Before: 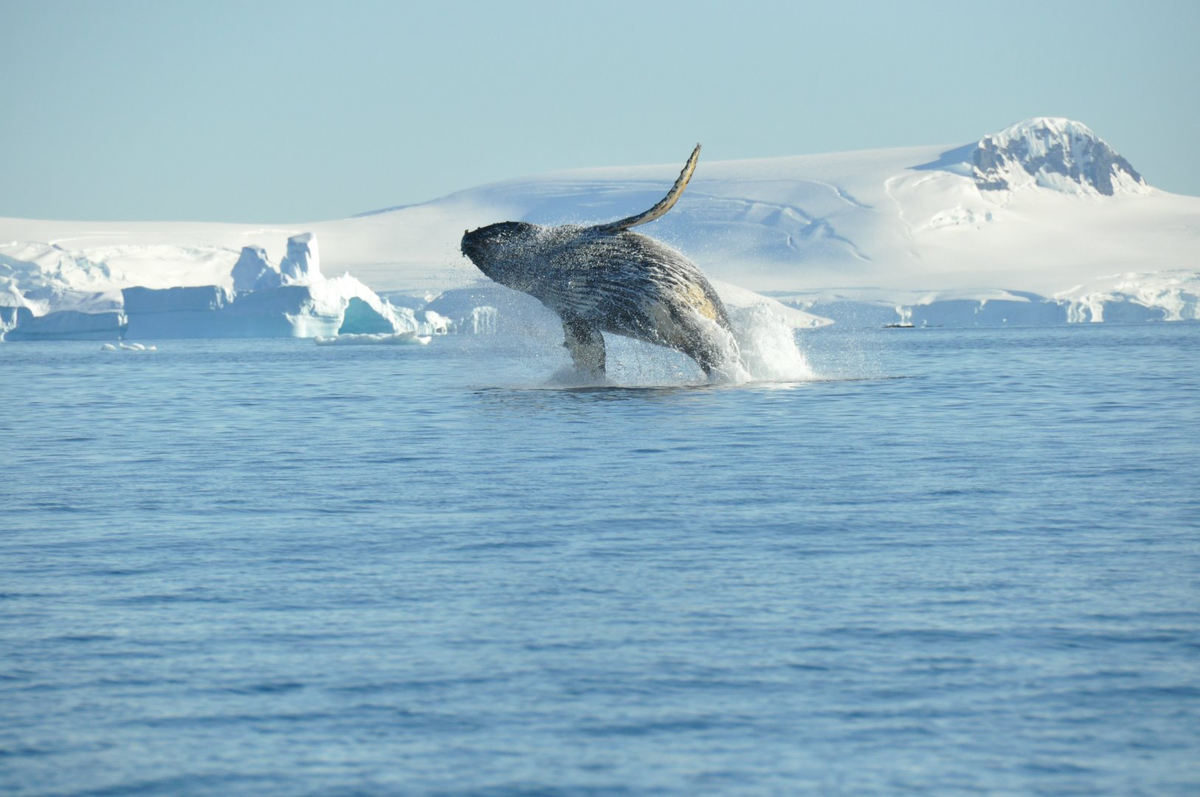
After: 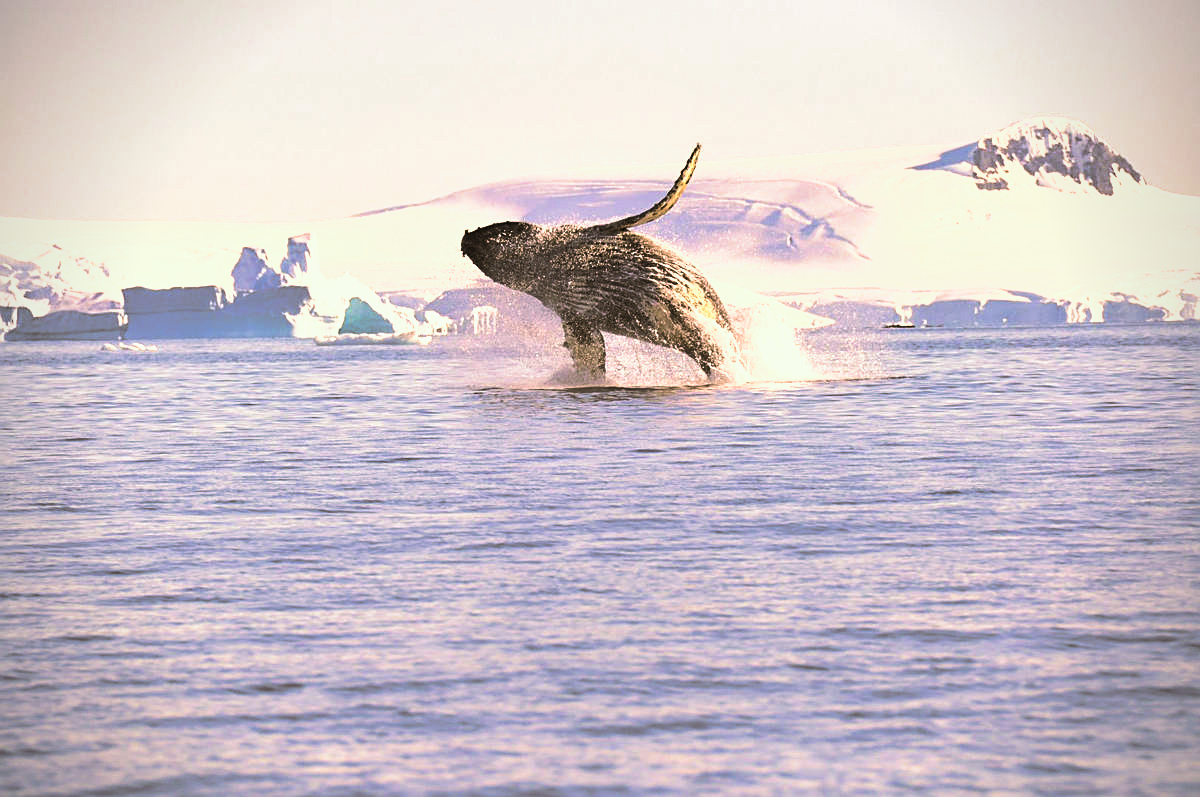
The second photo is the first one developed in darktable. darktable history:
contrast brightness saturation: contrast 0.14
velvia: strength 56%
exposure: black level correction 0, exposure 0.7 EV, compensate exposure bias true, compensate highlight preservation false
color correction: highlights a* 21.88, highlights b* 22.25
shadows and highlights: shadows 32.83, highlights -47.7, soften with gaussian
sharpen: on, module defaults
split-toning: shadows › hue 37.98°, highlights › hue 185.58°, balance -55.261
vignetting: fall-off radius 60.65%
